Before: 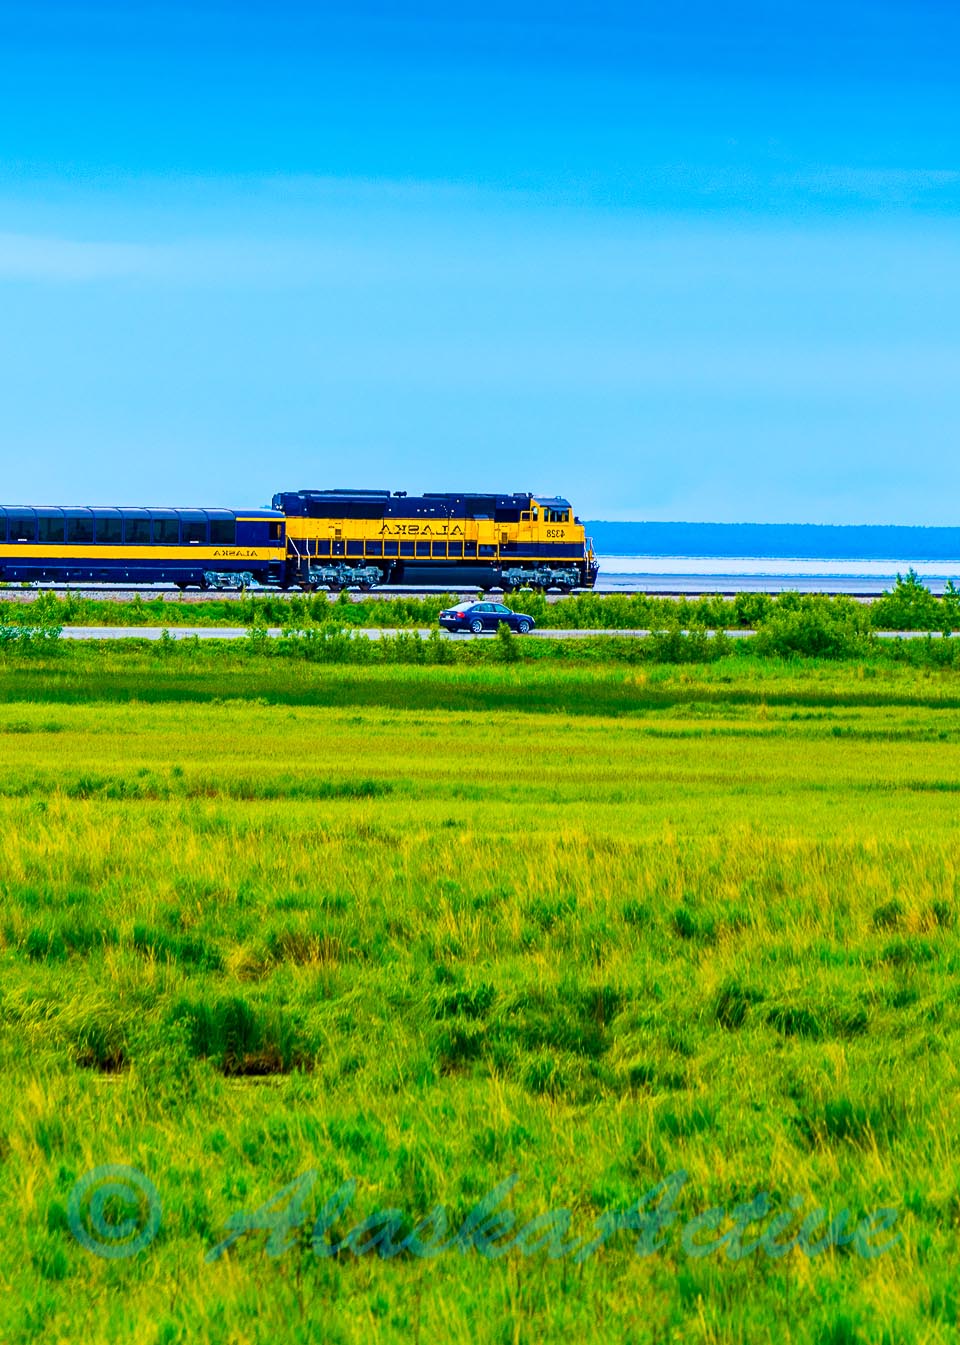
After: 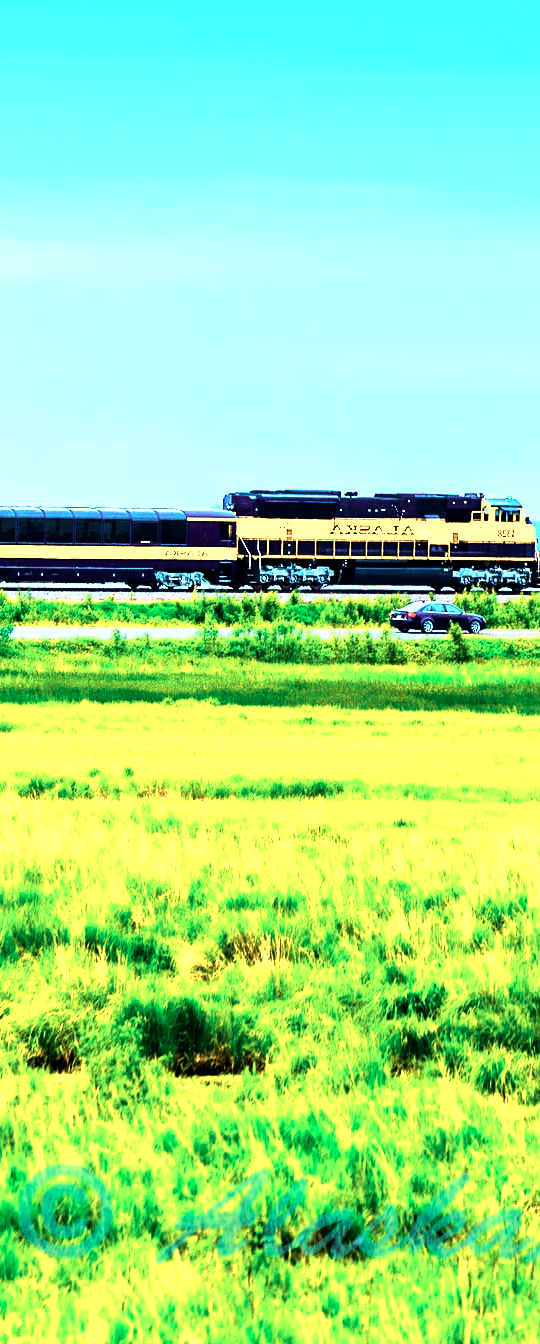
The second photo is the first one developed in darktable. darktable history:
crop: left 5.114%, right 38.589%
rgb curve: curves: ch0 [(0, 0) (0.21, 0.15) (0.24, 0.21) (0.5, 0.75) (0.75, 0.96) (0.89, 0.99) (1, 1)]; ch1 [(0, 0.02) (0.21, 0.13) (0.25, 0.2) (0.5, 0.67) (0.75, 0.9) (0.89, 0.97) (1, 1)]; ch2 [(0, 0.02) (0.21, 0.13) (0.25, 0.2) (0.5, 0.67) (0.75, 0.9) (0.89, 0.97) (1, 1)], compensate middle gray true
color zones: curves: ch0 [(0.018, 0.548) (0.224, 0.64) (0.425, 0.447) (0.675, 0.575) (0.732, 0.579)]; ch1 [(0.066, 0.487) (0.25, 0.5) (0.404, 0.43) (0.75, 0.421) (0.956, 0.421)]; ch2 [(0.044, 0.561) (0.215, 0.465) (0.399, 0.544) (0.465, 0.548) (0.614, 0.447) (0.724, 0.43) (0.882, 0.623) (0.956, 0.632)]
